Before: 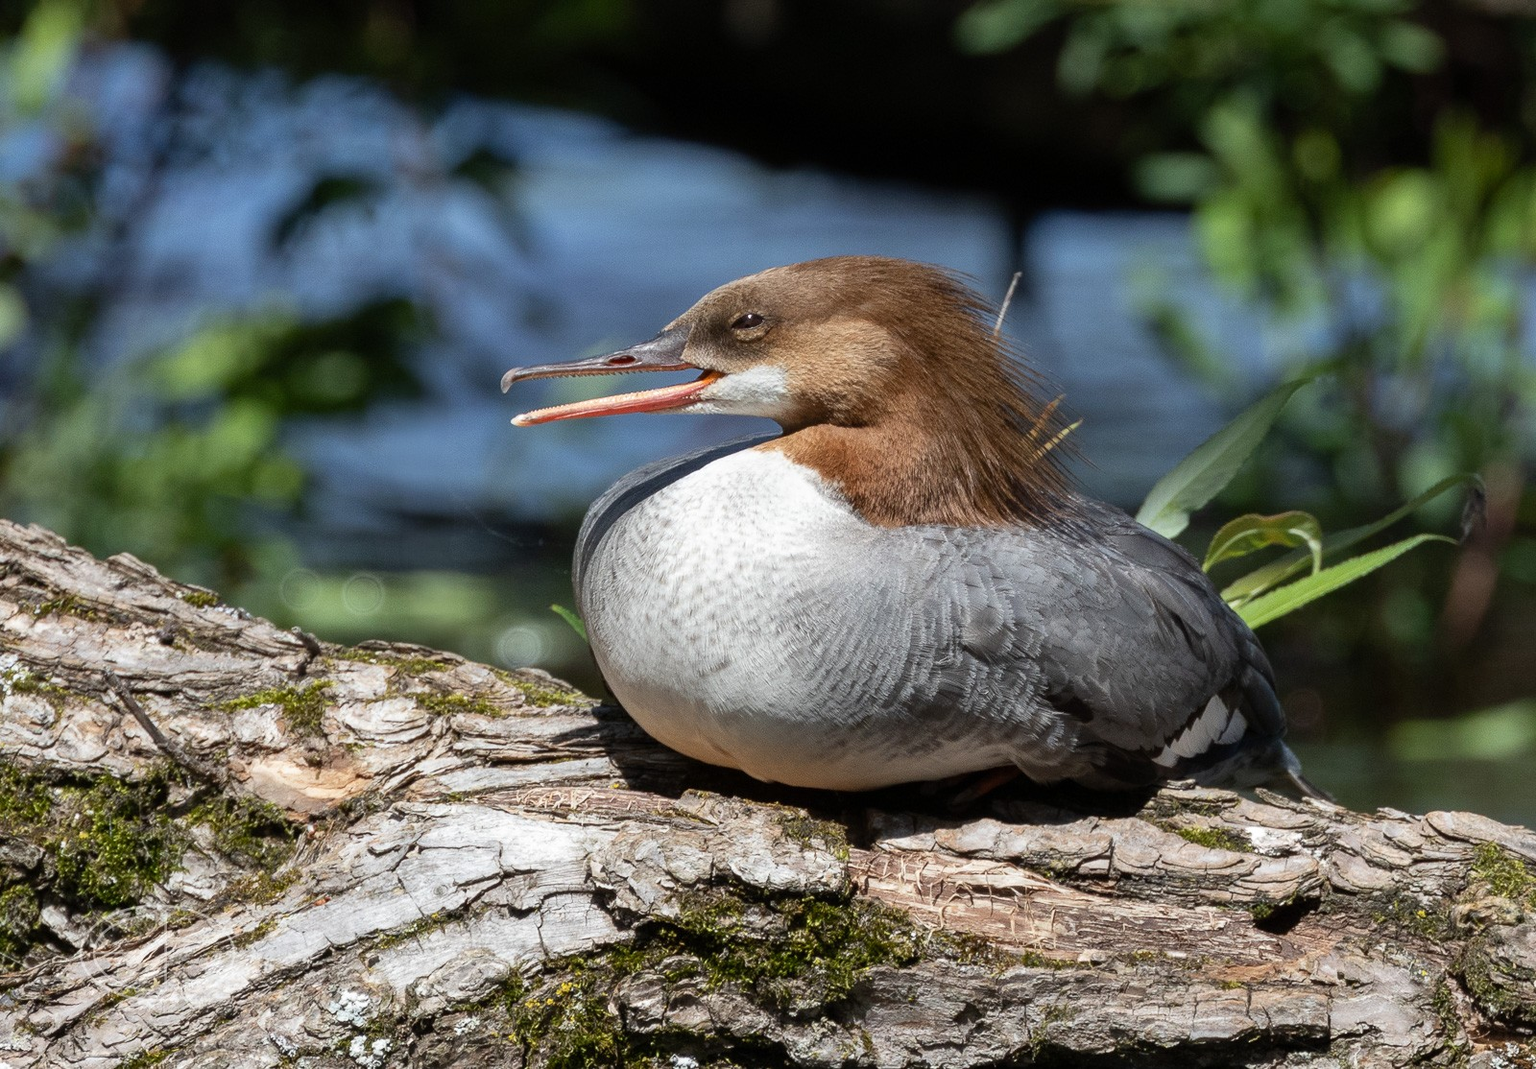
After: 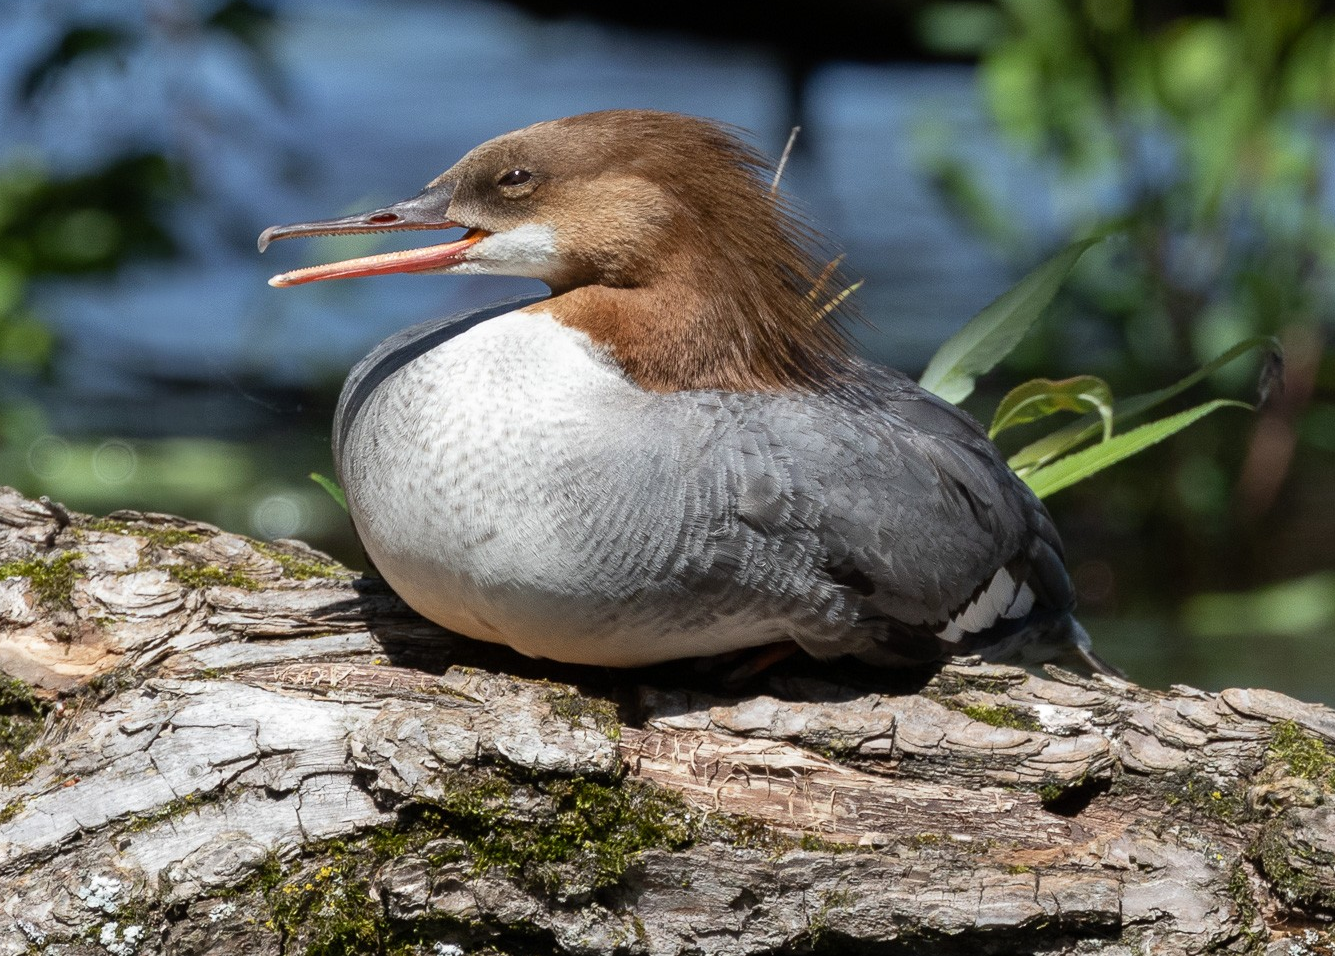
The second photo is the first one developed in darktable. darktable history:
crop: left 16.529%, top 14.12%
